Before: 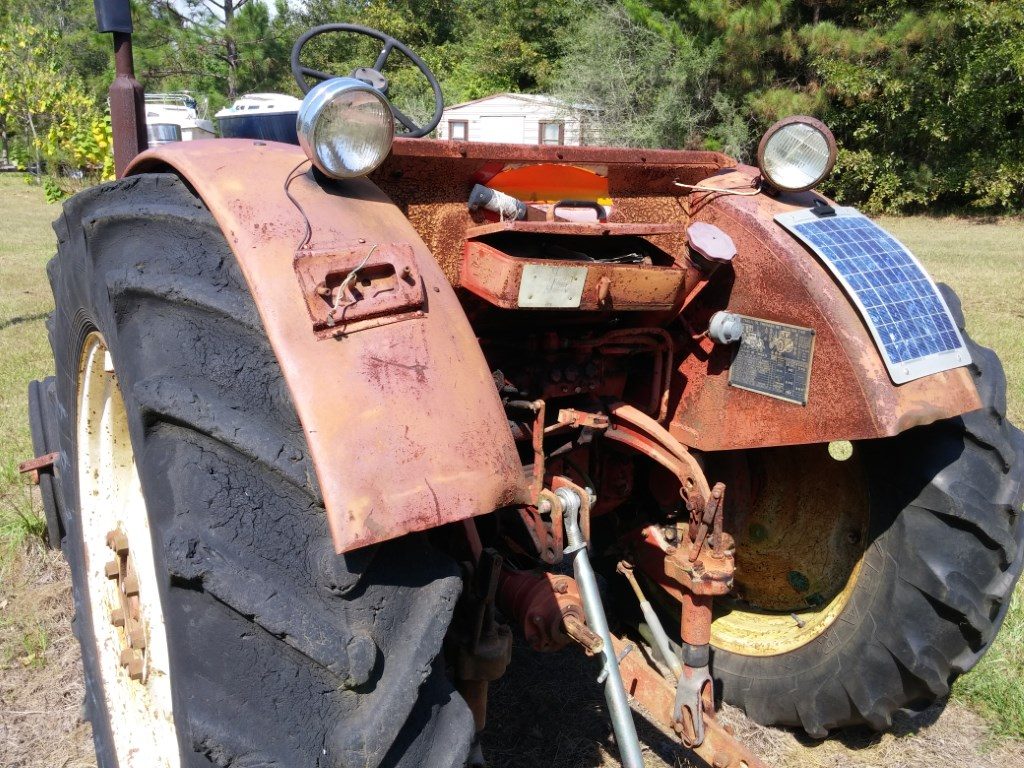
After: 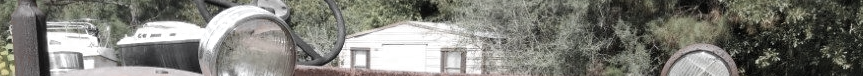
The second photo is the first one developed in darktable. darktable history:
crop and rotate: left 9.644%, top 9.491%, right 6.021%, bottom 80.509%
color zones: curves: ch0 [(0, 0.613) (0.01, 0.613) (0.245, 0.448) (0.498, 0.529) (0.642, 0.665) (0.879, 0.777) (0.99, 0.613)]; ch1 [(0, 0.035) (0.121, 0.189) (0.259, 0.197) (0.415, 0.061) (0.589, 0.022) (0.732, 0.022) (0.857, 0.026) (0.991, 0.053)]
